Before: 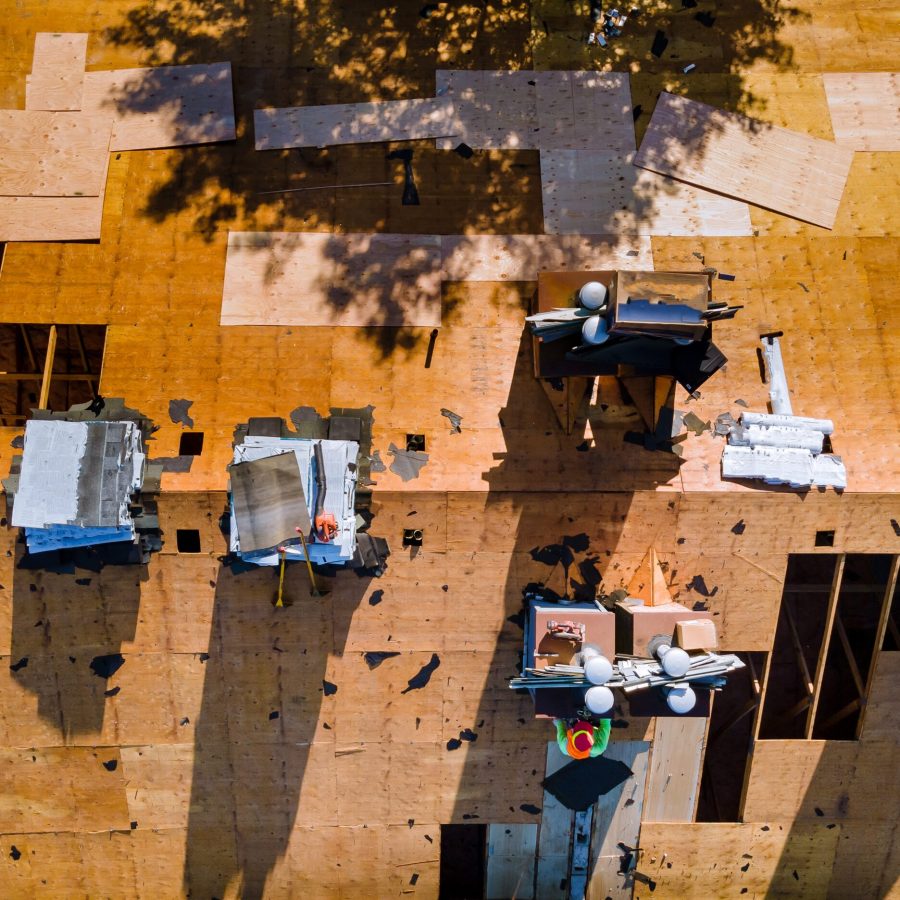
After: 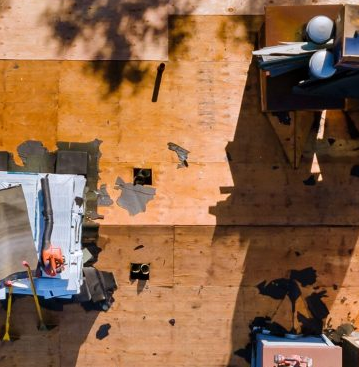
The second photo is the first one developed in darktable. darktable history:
tone equalizer: mask exposure compensation -0.494 EV
crop: left 30.379%, top 29.637%, right 29.693%, bottom 29.496%
